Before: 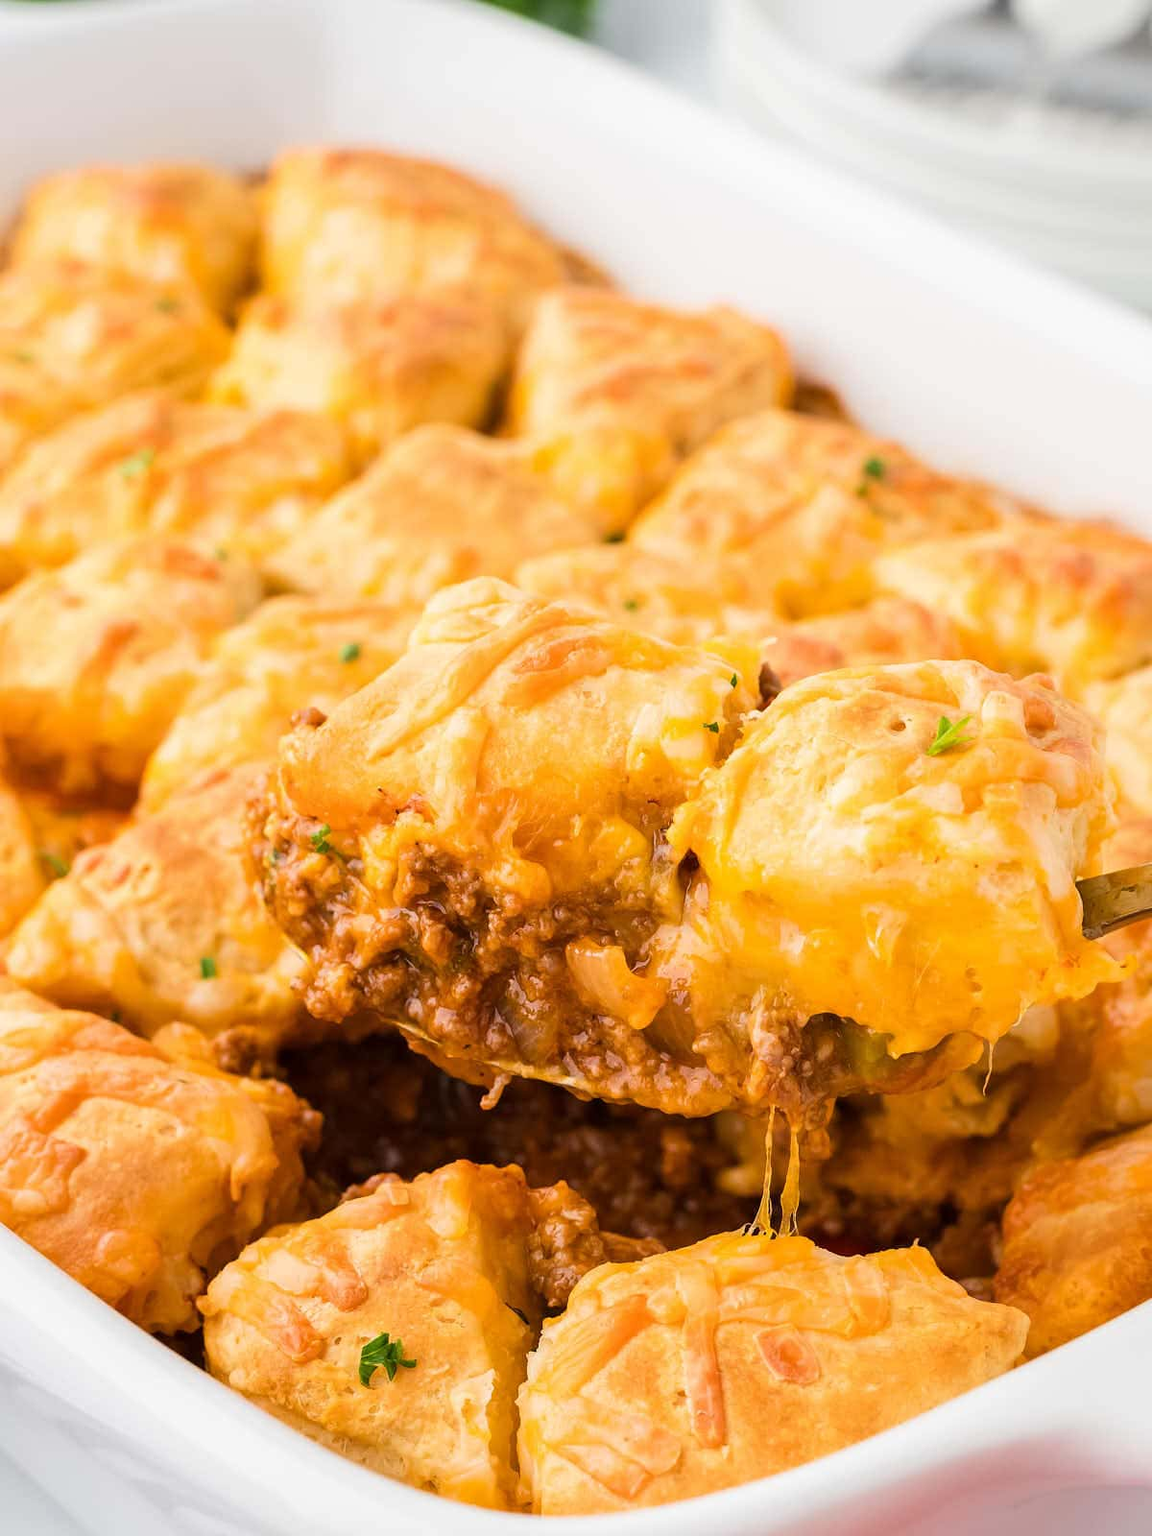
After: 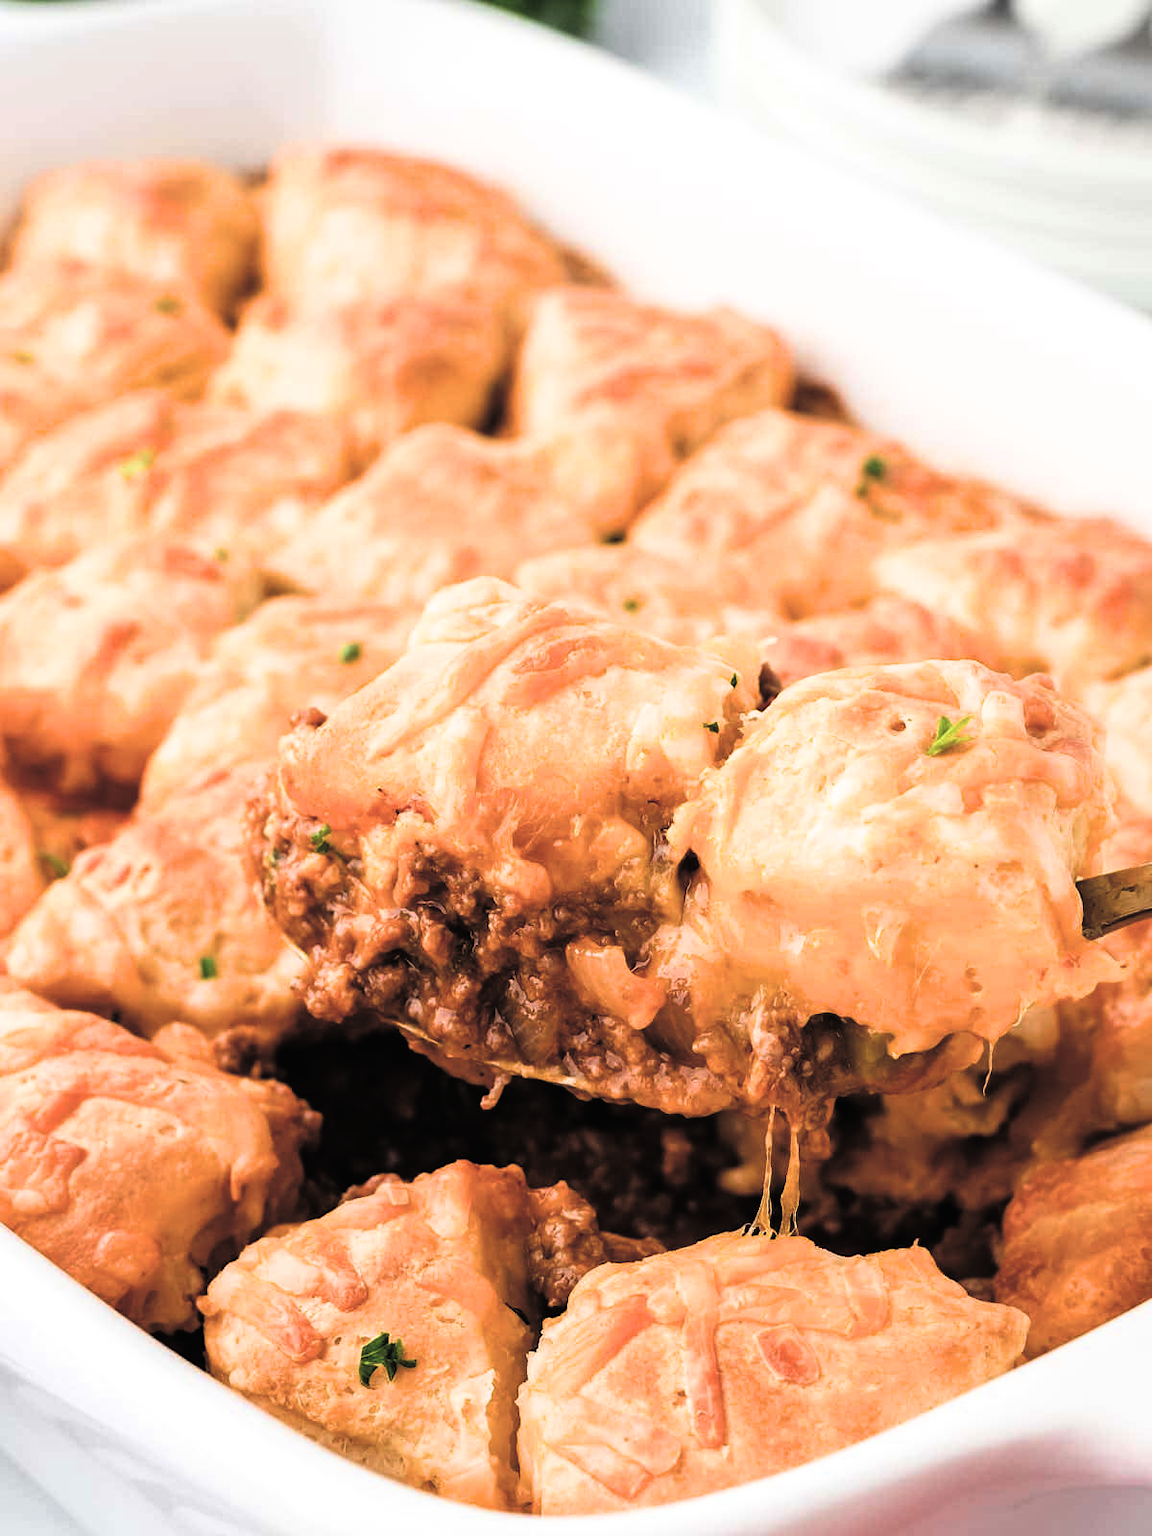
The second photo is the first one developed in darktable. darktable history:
filmic rgb: black relative exposure -3.57 EV, white relative exposure 2.29 EV, hardness 3.41
rgb curve: curves: ch0 [(0, 0.186) (0.314, 0.284) (0.775, 0.708) (1, 1)], compensate middle gray true, preserve colors none
